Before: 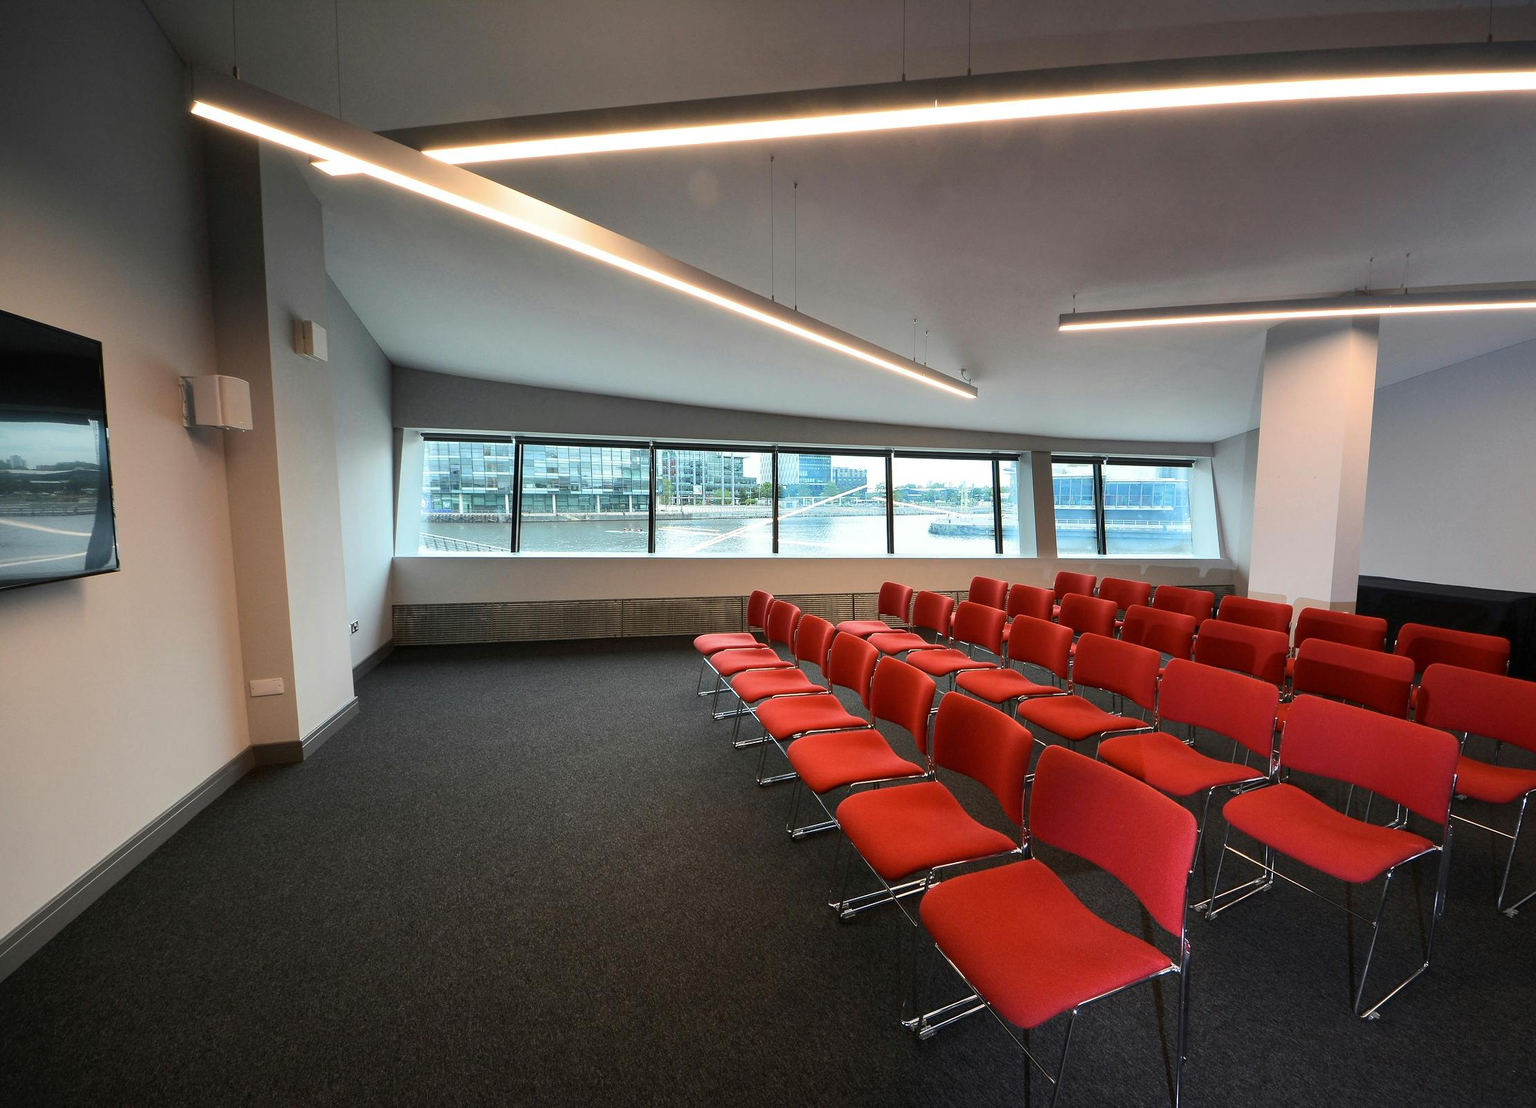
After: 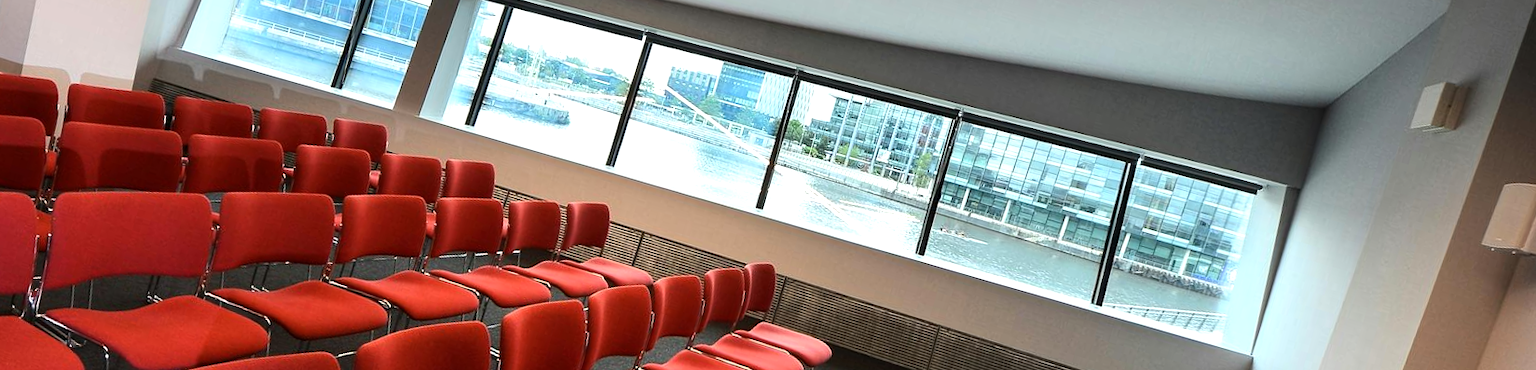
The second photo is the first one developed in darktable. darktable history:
tone equalizer: -8 EV -0.417 EV, -7 EV -0.389 EV, -6 EV -0.333 EV, -5 EV -0.222 EV, -3 EV 0.222 EV, -2 EV 0.333 EV, -1 EV 0.389 EV, +0 EV 0.417 EV, edges refinement/feathering 500, mask exposure compensation -1.57 EV, preserve details no
crop and rotate: angle 16.12°, top 30.835%, bottom 35.653%
